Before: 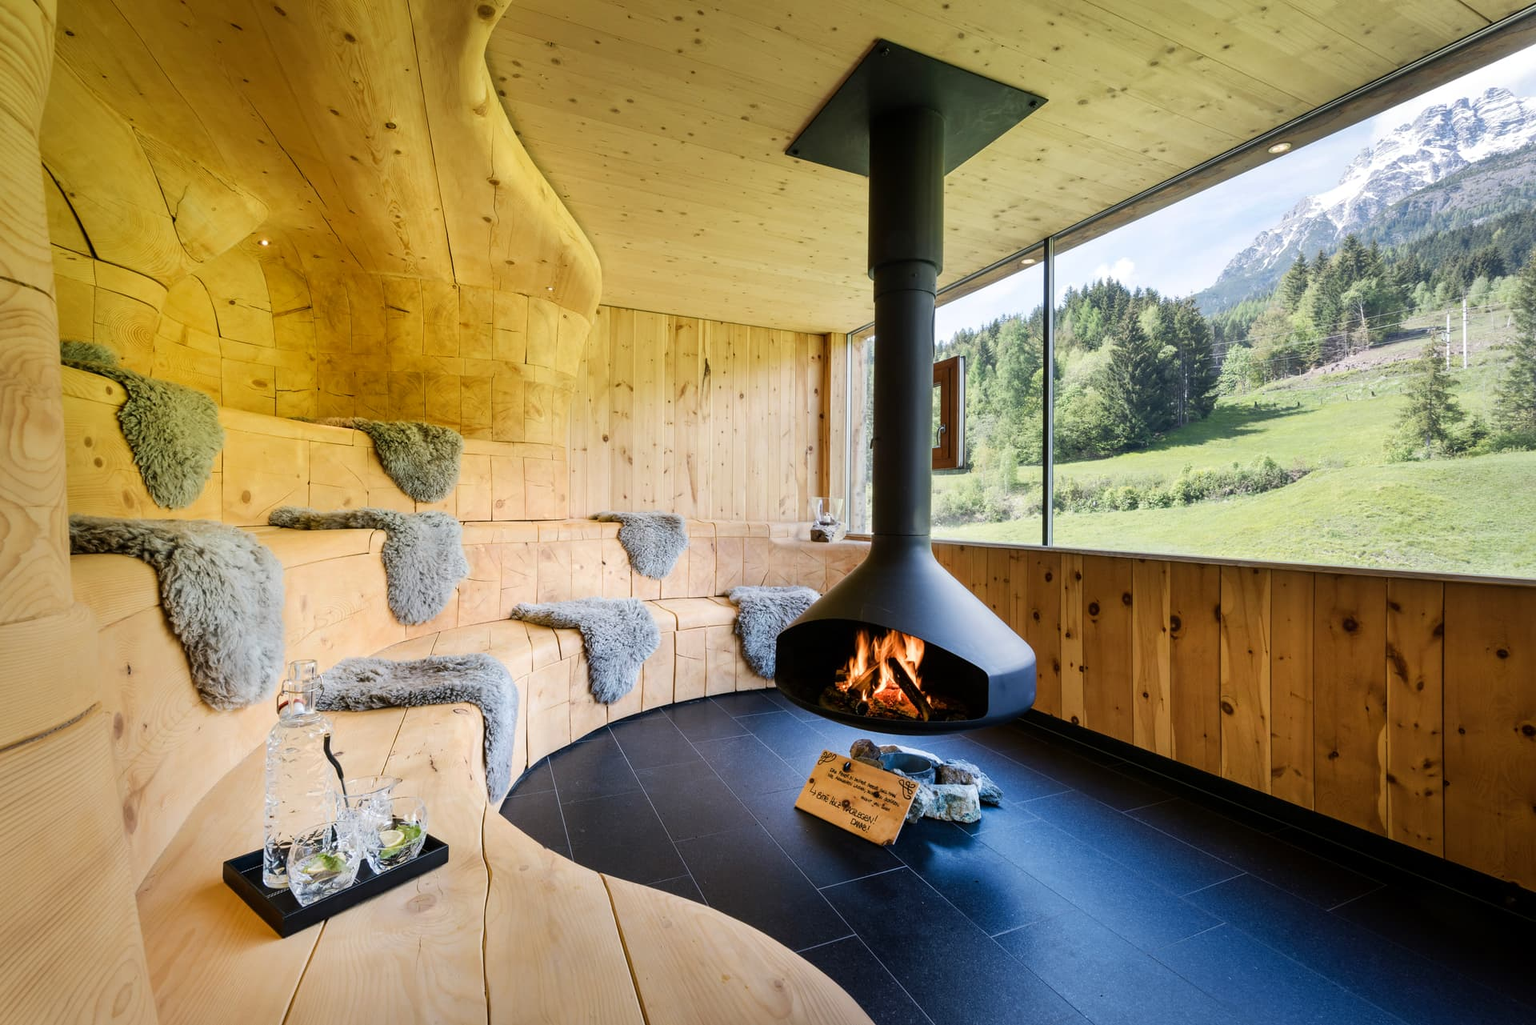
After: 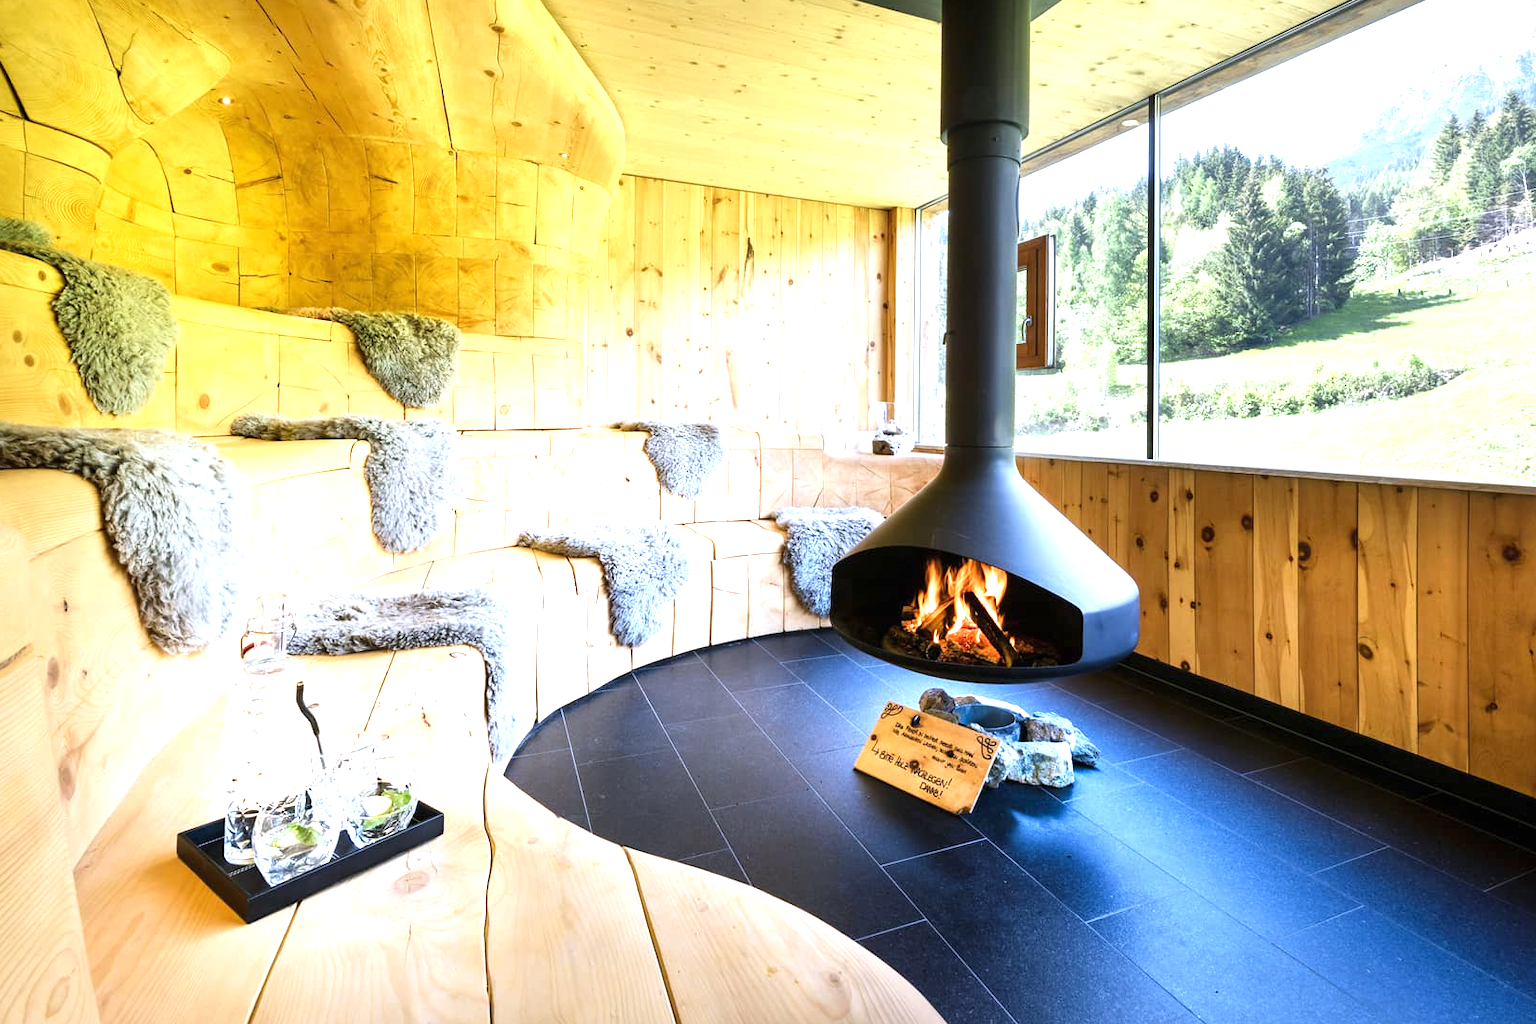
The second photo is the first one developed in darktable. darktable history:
white balance: red 0.954, blue 1.079
crop and rotate: left 4.842%, top 15.51%, right 10.668%
exposure: black level correction 0, exposure 1.173 EV, compensate exposure bias true, compensate highlight preservation false
